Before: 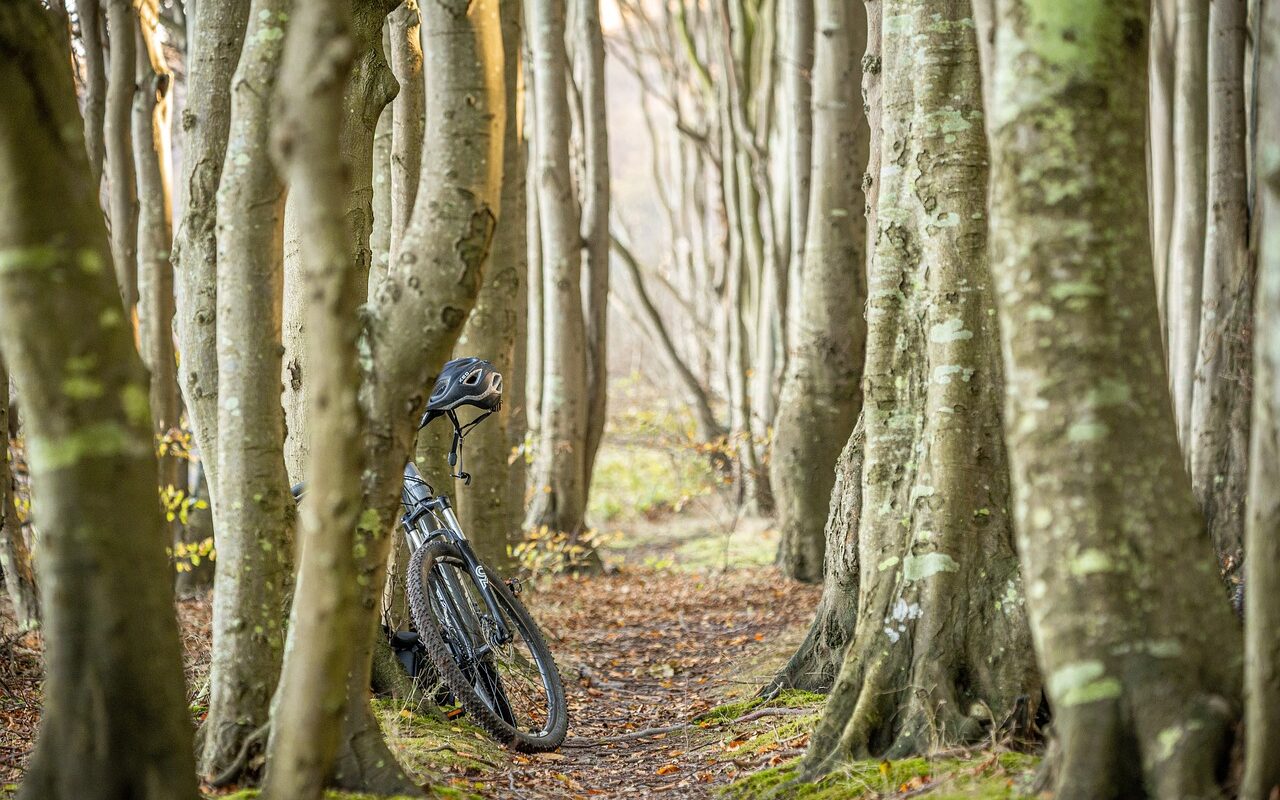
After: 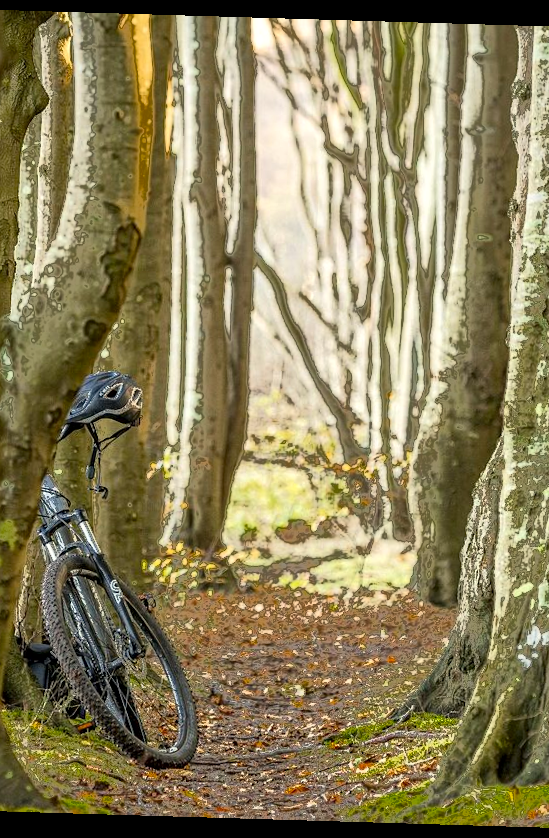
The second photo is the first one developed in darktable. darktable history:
local contrast: mode bilateral grid, contrast 20, coarseness 50, detail 141%, midtone range 0.2
fill light: exposure -0.73 EV, center 0.69, width 2.2
crop: left 28.583%, right 29.231%
rotate and perspective: rotation 1.72°, automatic cropping off
color calibration: output colorfulness [0, 0.315, 0, 0], x 0.341, y 0.355, temperature 5166 K
